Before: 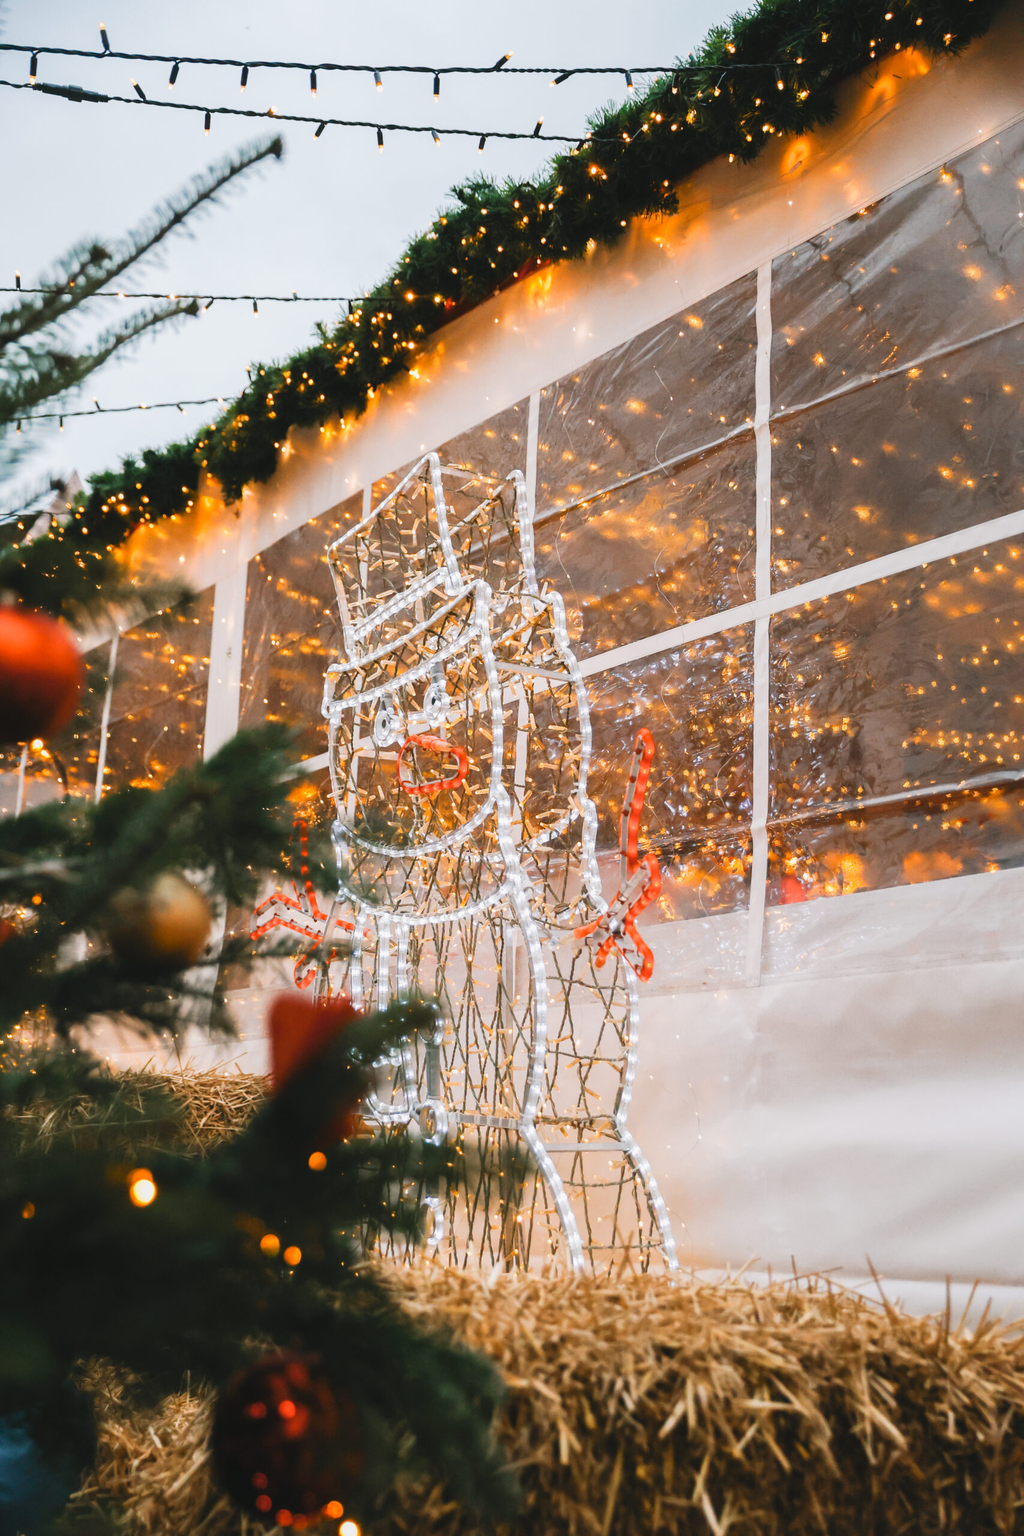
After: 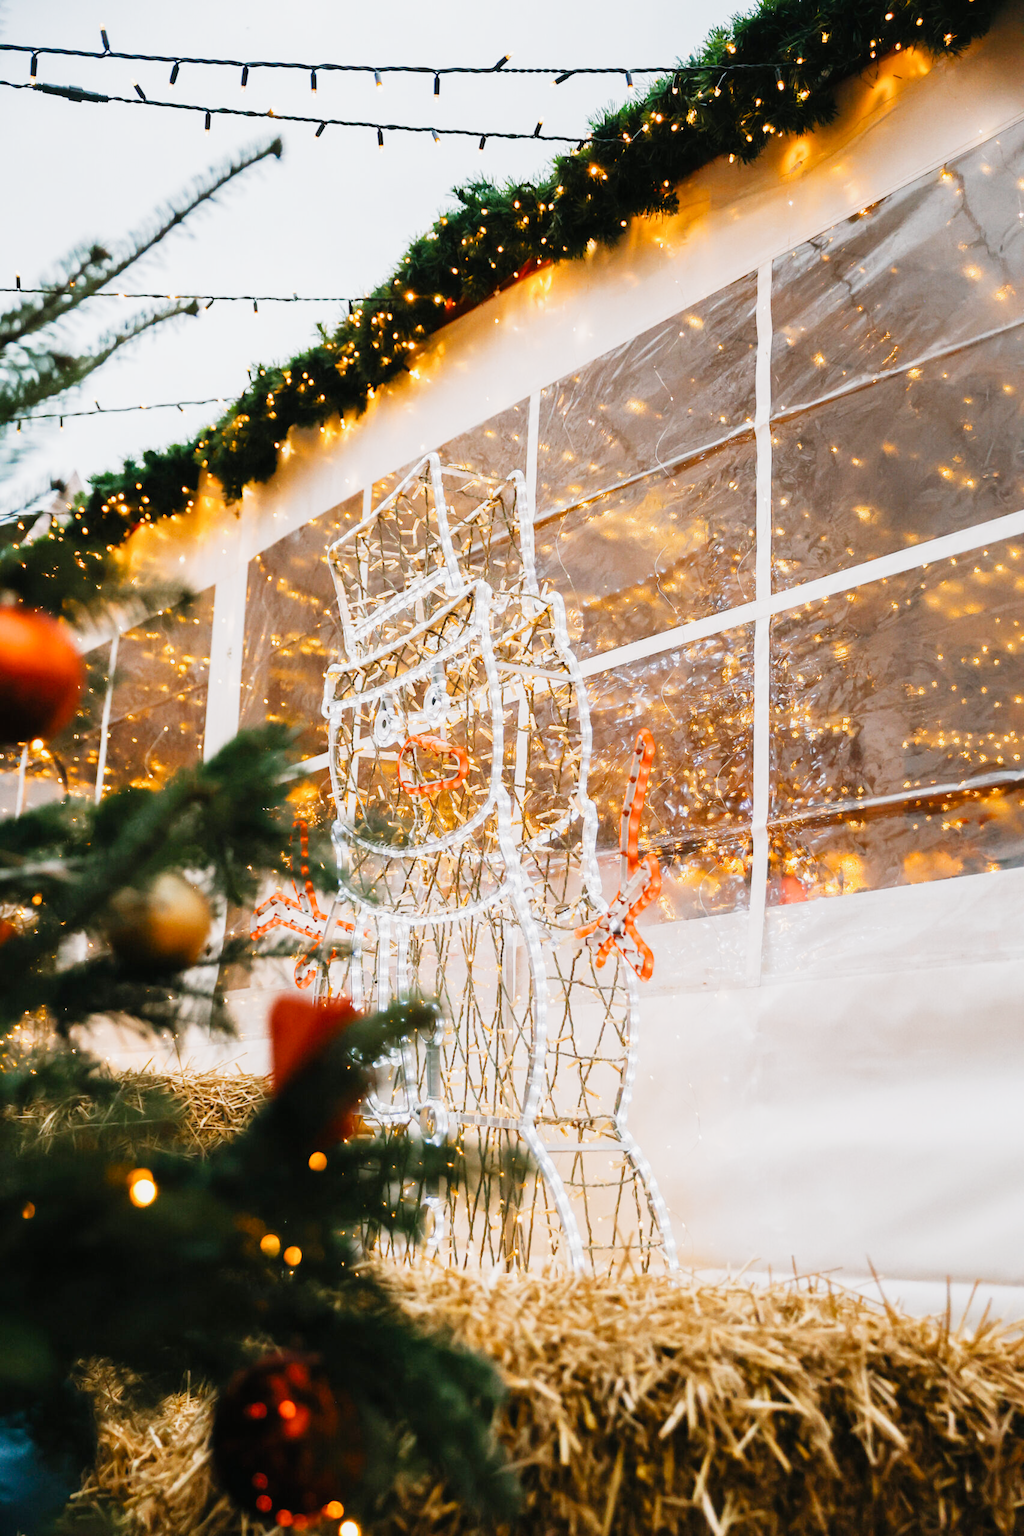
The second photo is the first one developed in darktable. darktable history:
filmic rgb: middle gray luminance 29%, black relative exposure -10.3 EV, white relative exposure 5.5 EV, threshold 6 EV, target black luminance 0%, hardness 3.95, latitude 2.04%, contrast 1.132, highlights saturation mix 5%, shadows ↔ highlights balance 15.11%, add noise in highlights 0, preserve chrominance no, color science v3 (2019), use custom middle-gray values true, iterations of high-quality reconstruction 0, contrast in highlights soft, enable highlight reconstruction true
exposure: black level correction 0, exposure 1.379 EV, compensate exposure bias true, compensate highlight preservation false
